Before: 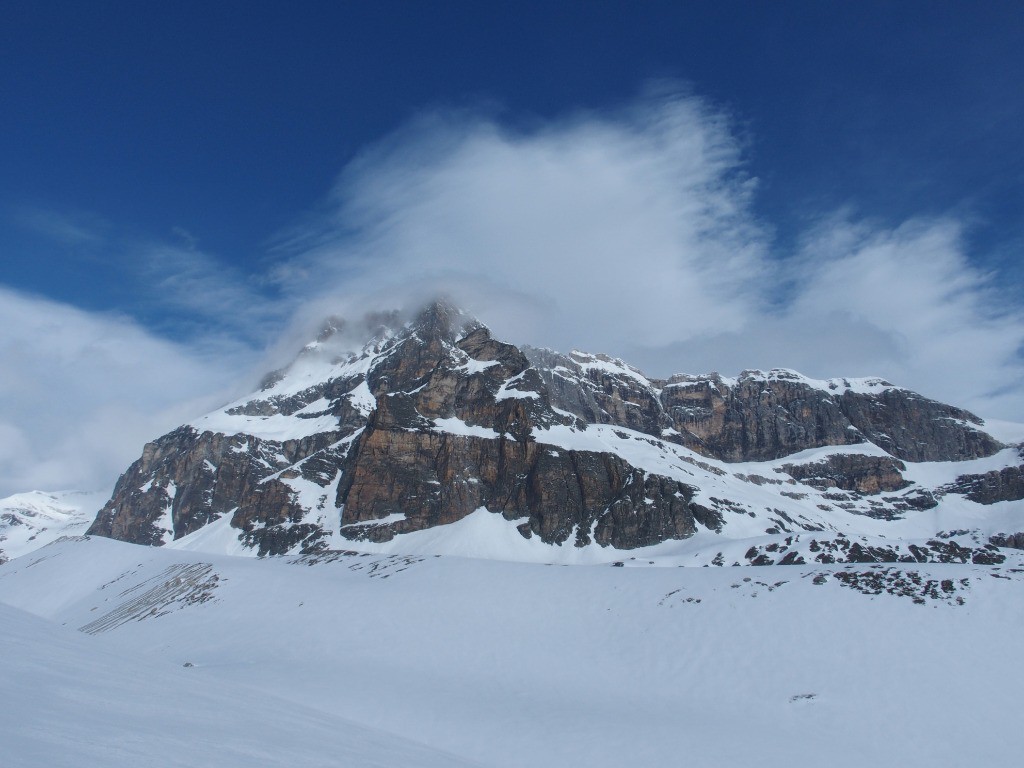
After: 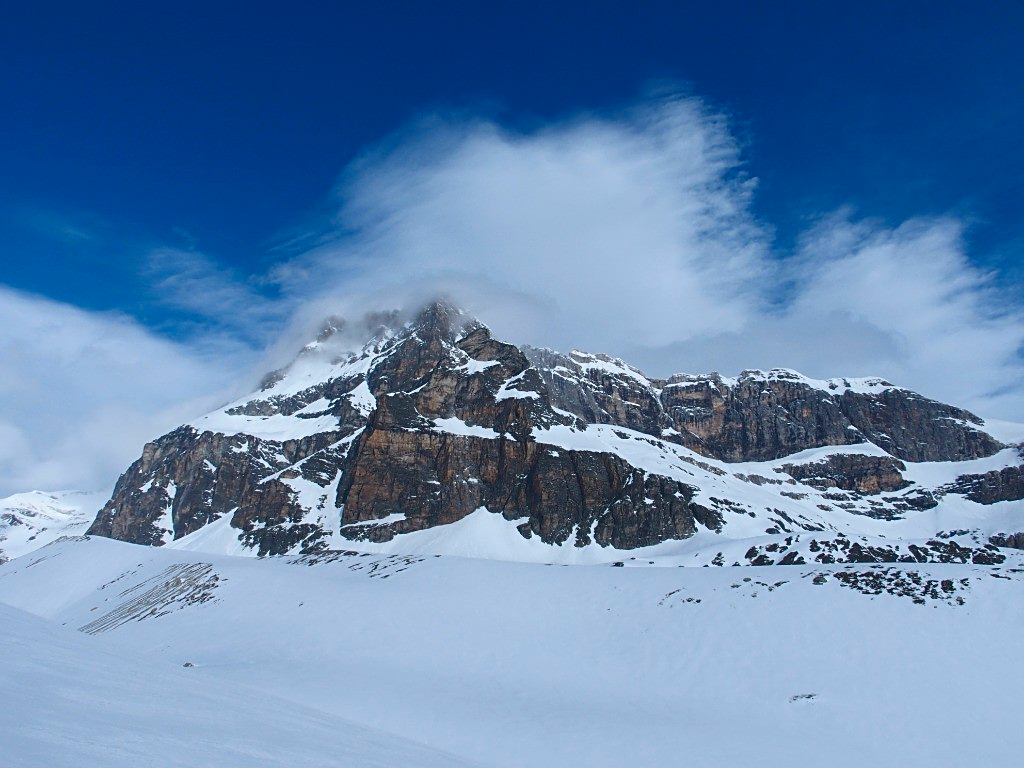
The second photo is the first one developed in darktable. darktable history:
sharpen: on, module defaults
contrast brightness saturation: contrast 0.157, saturation 0.328
